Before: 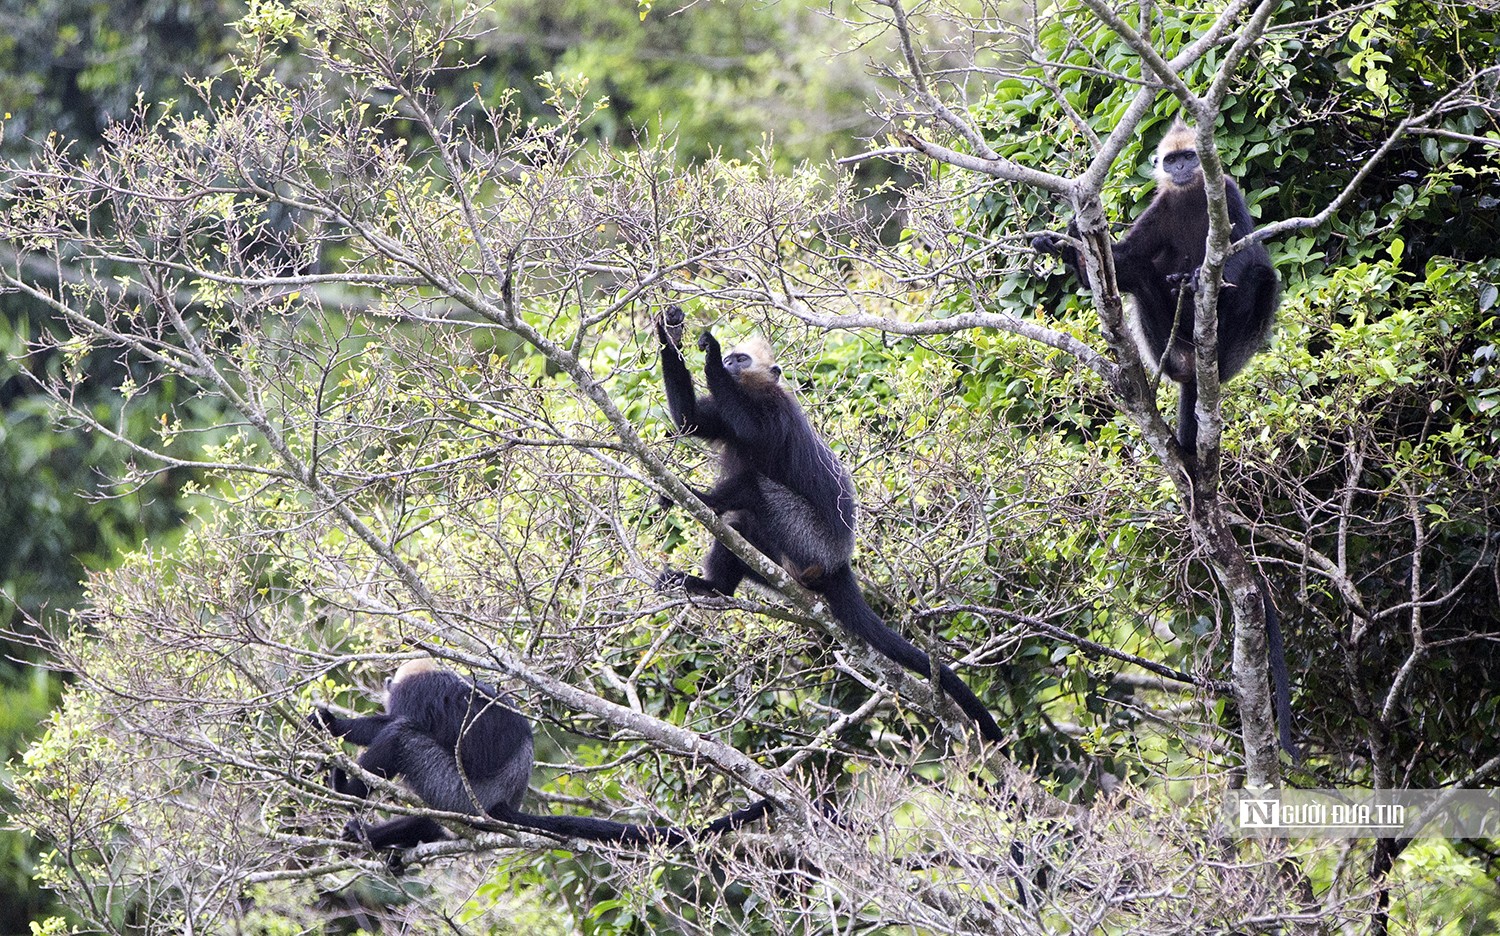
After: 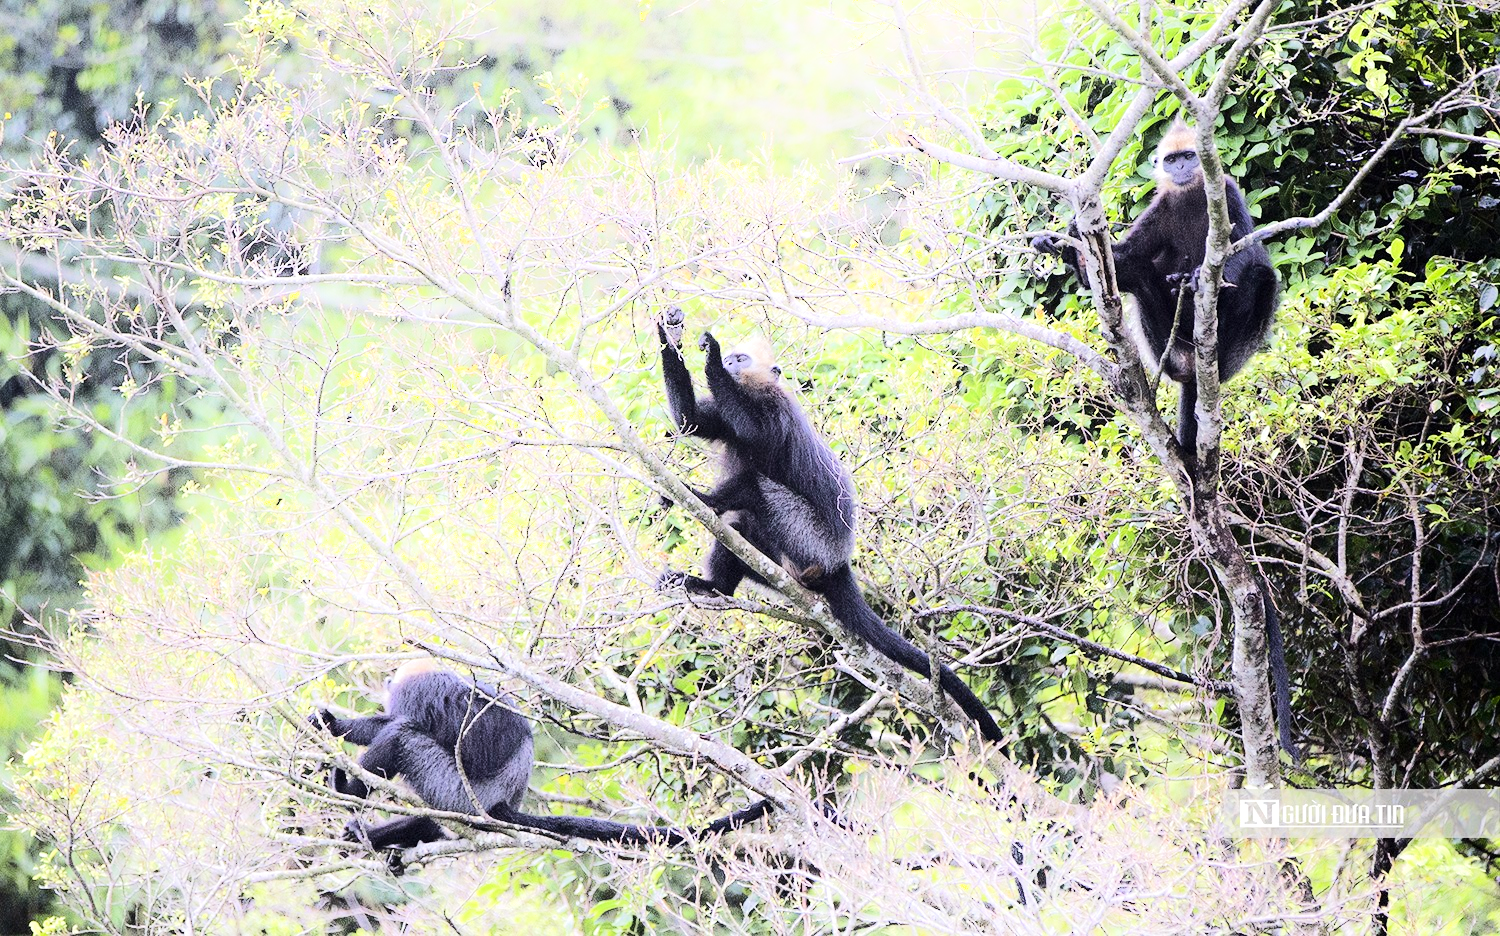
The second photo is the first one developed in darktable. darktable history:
shadows and highlights: shadows -89.73, highlights 88.71, soften with gaussian
tone equalizer: -7 EV 0.15 EV, -6 EV 0.567 EV, -5 EV 1.14 EV, -4 EV 1.35 EV, -3 EV 1.18 EV, -2 EV 0.6 EV, -1 EV 0.147 EV, edges refinement/feathering 500, mask exposure compensation -1.57 EV, preserve details no
